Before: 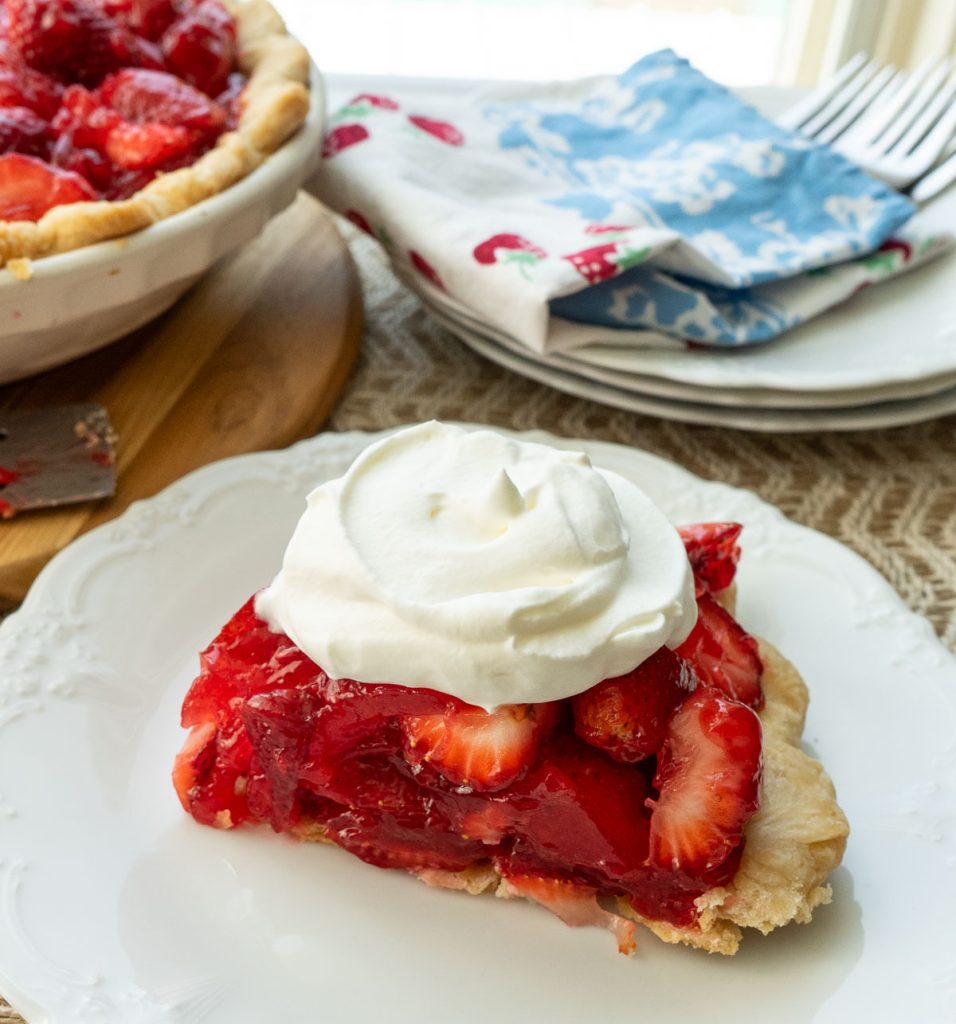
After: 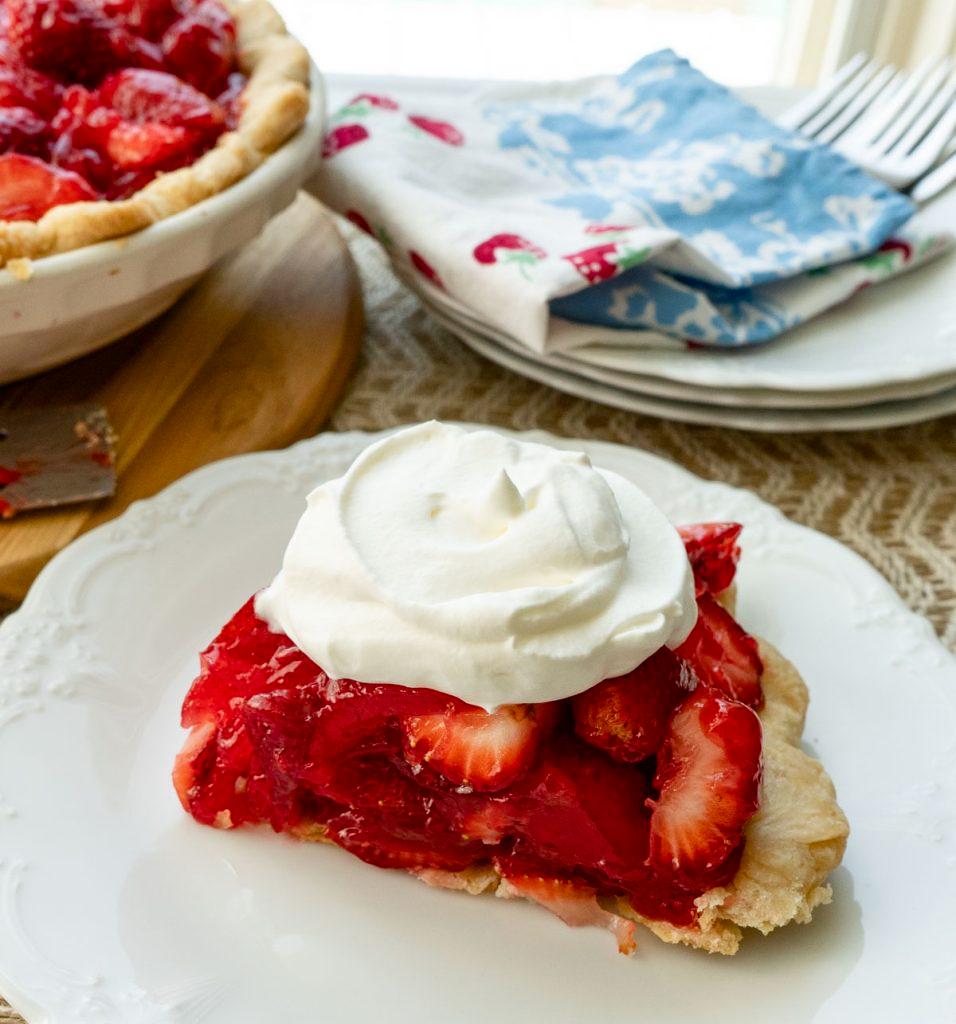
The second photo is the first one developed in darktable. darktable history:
color balance rgb: linear chroma grading › shadows -7.111%, linear chroma grading › highlights -6.287%, linear chroma grading › global chroma -10.555%, linear chroma grading › mid-tones -7.899%, perceptual saturation grading › global saturation 20%, perceptual saturation grading › highlights -25.886%, perceptual saturation grading › shadows 49.574%, global vibrance 20%
